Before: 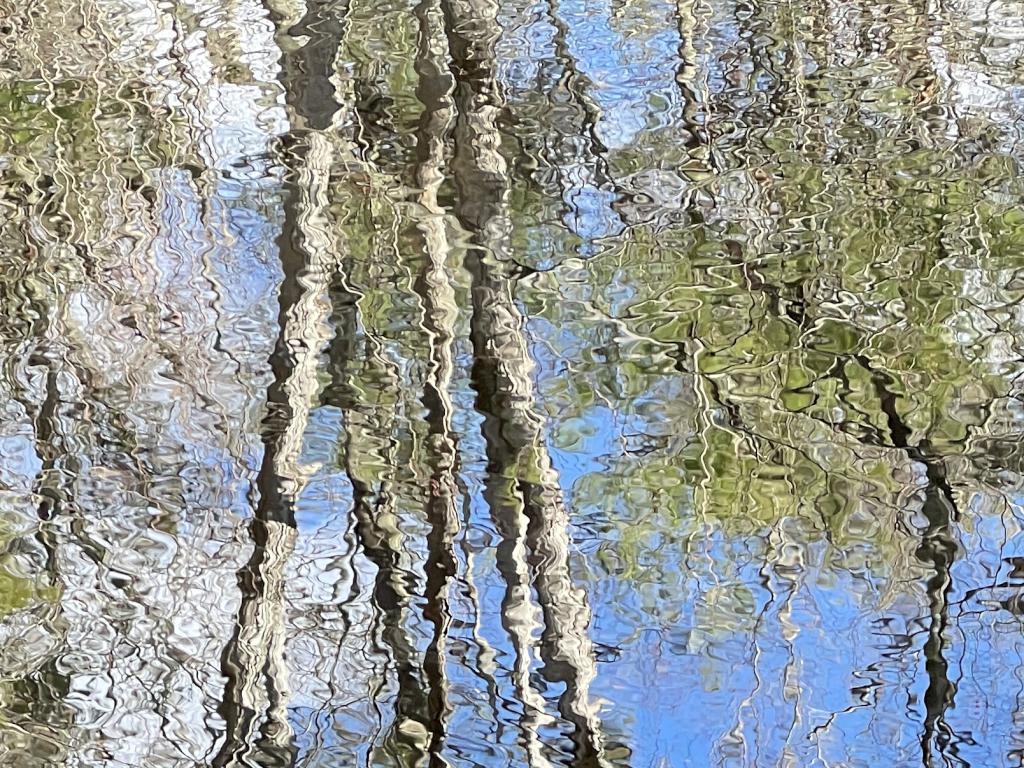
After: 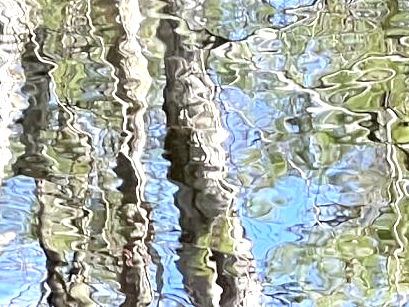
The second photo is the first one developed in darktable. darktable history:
crop: left 30%, top 30%, right 30%, bottom 30%
exposure: exposure 0.648 EV, compensate highlight preservation false
white balance: red 0.984, blue 1.059
